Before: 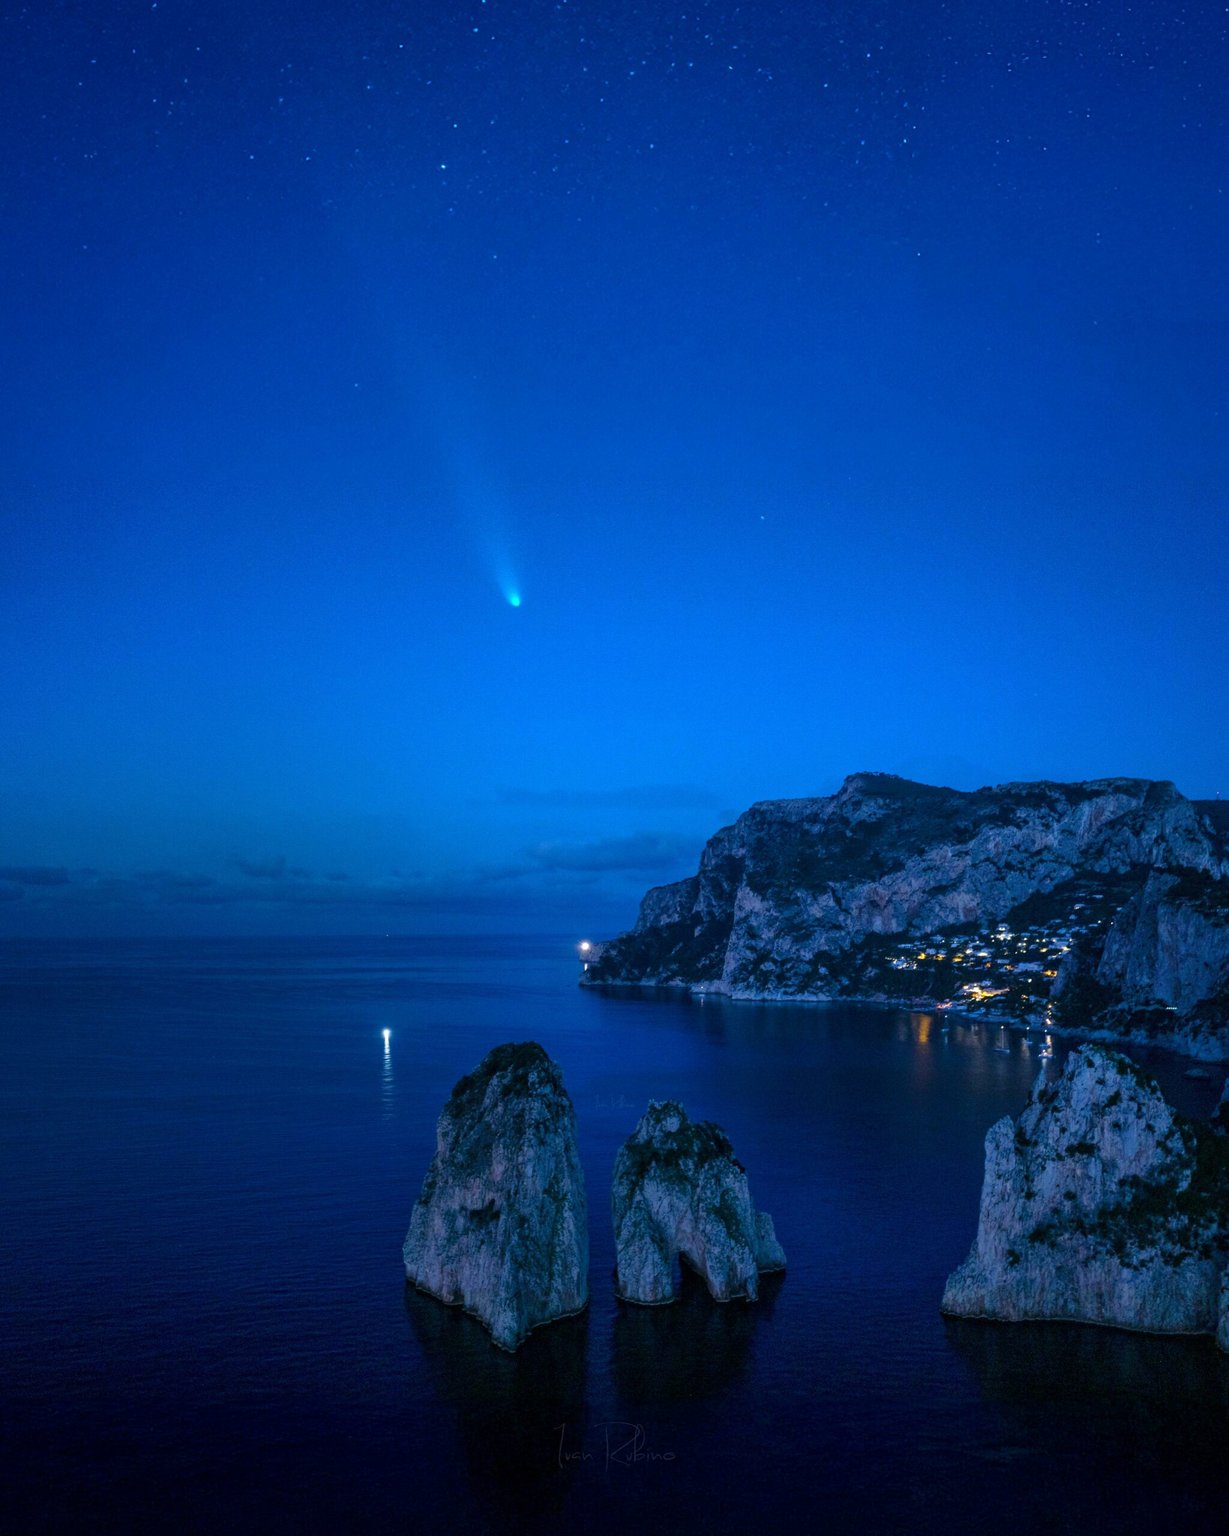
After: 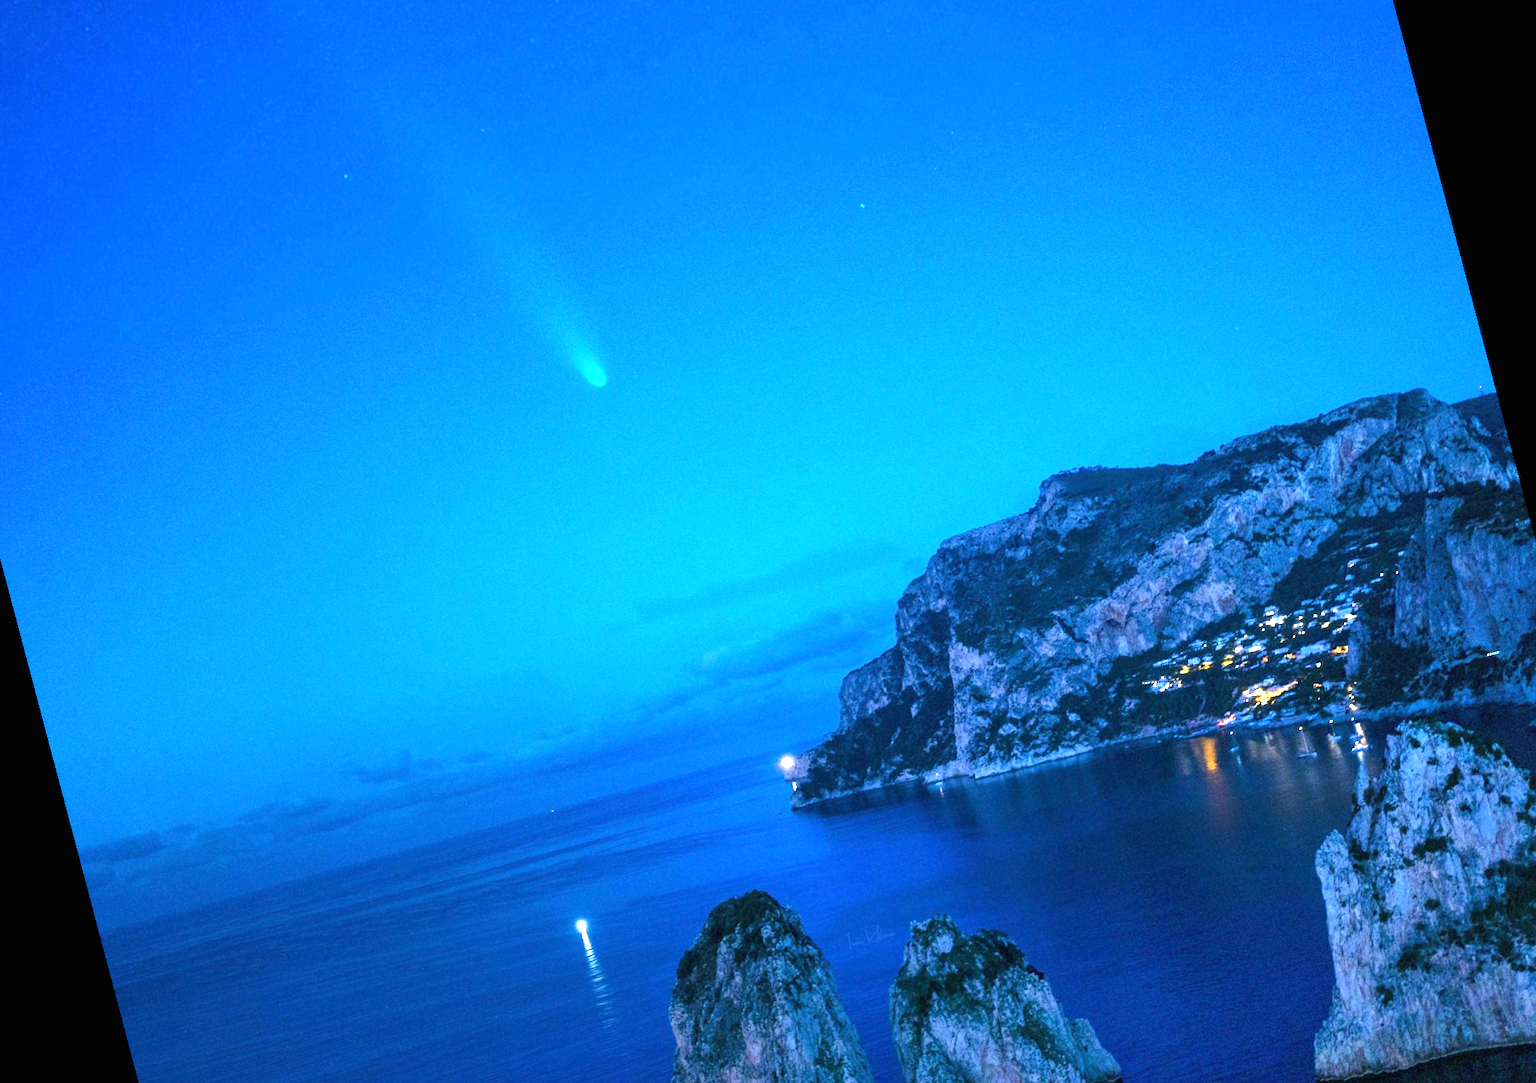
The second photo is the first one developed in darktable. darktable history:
exposure: black level correction 0, exposure 1.675 EV, compensate exposure bias true, compensate highlight preservation false
rotate and perspective: rotation -14.8°, crop left 0.1, crop right 0.903, crop top 0.25, crop bottom 0.748
